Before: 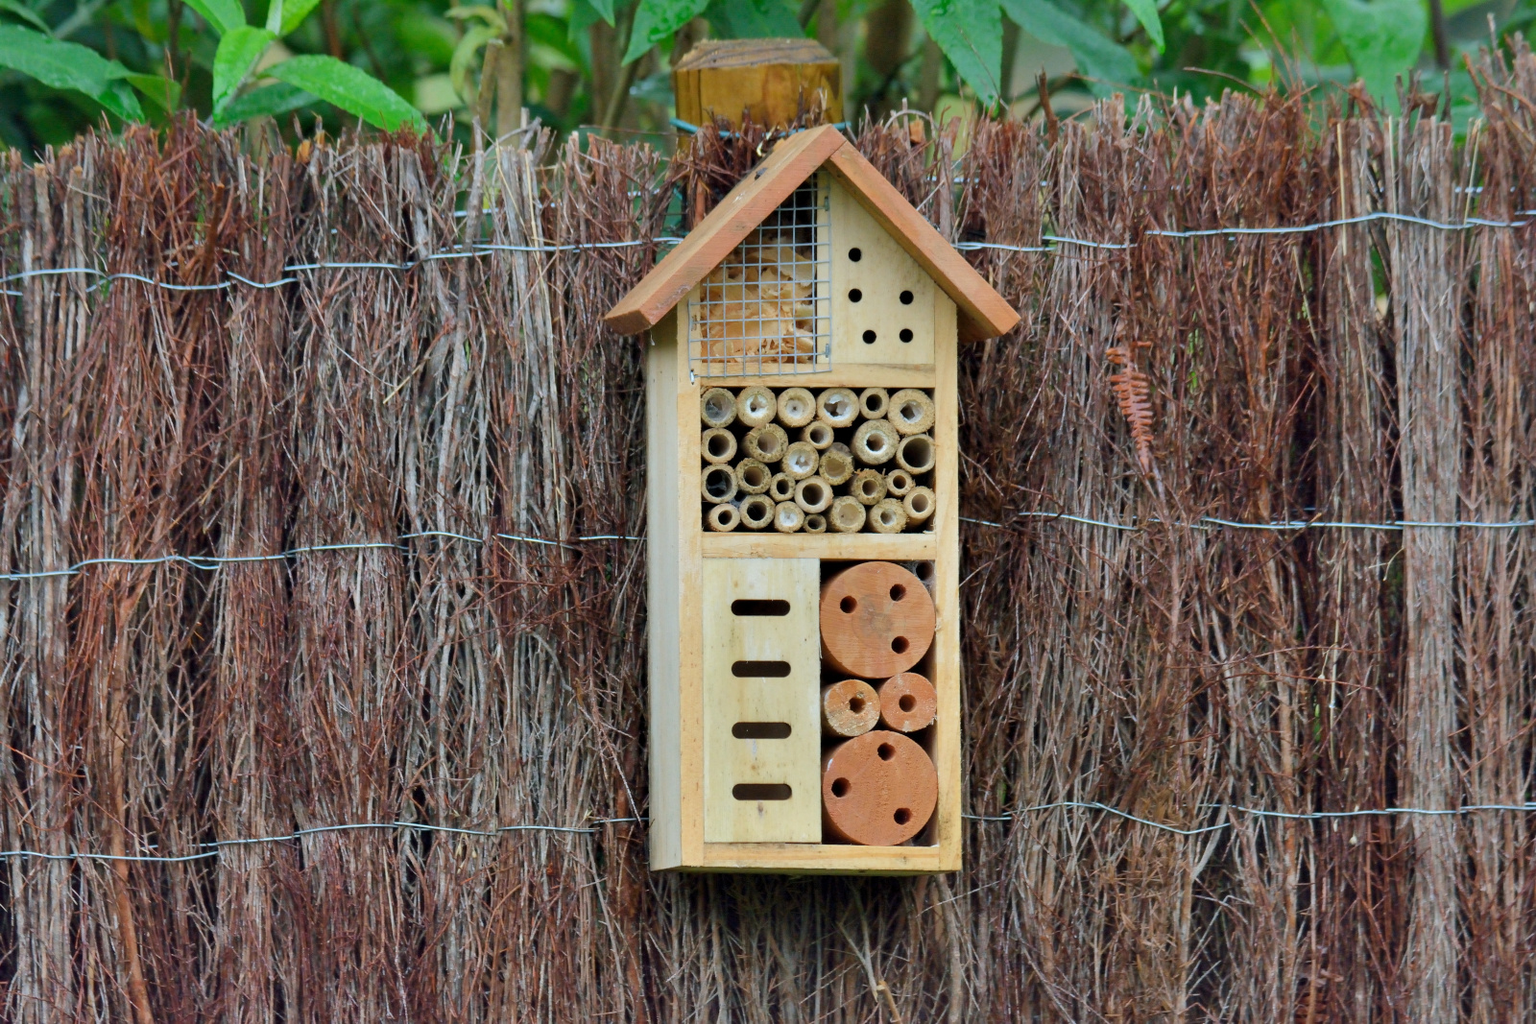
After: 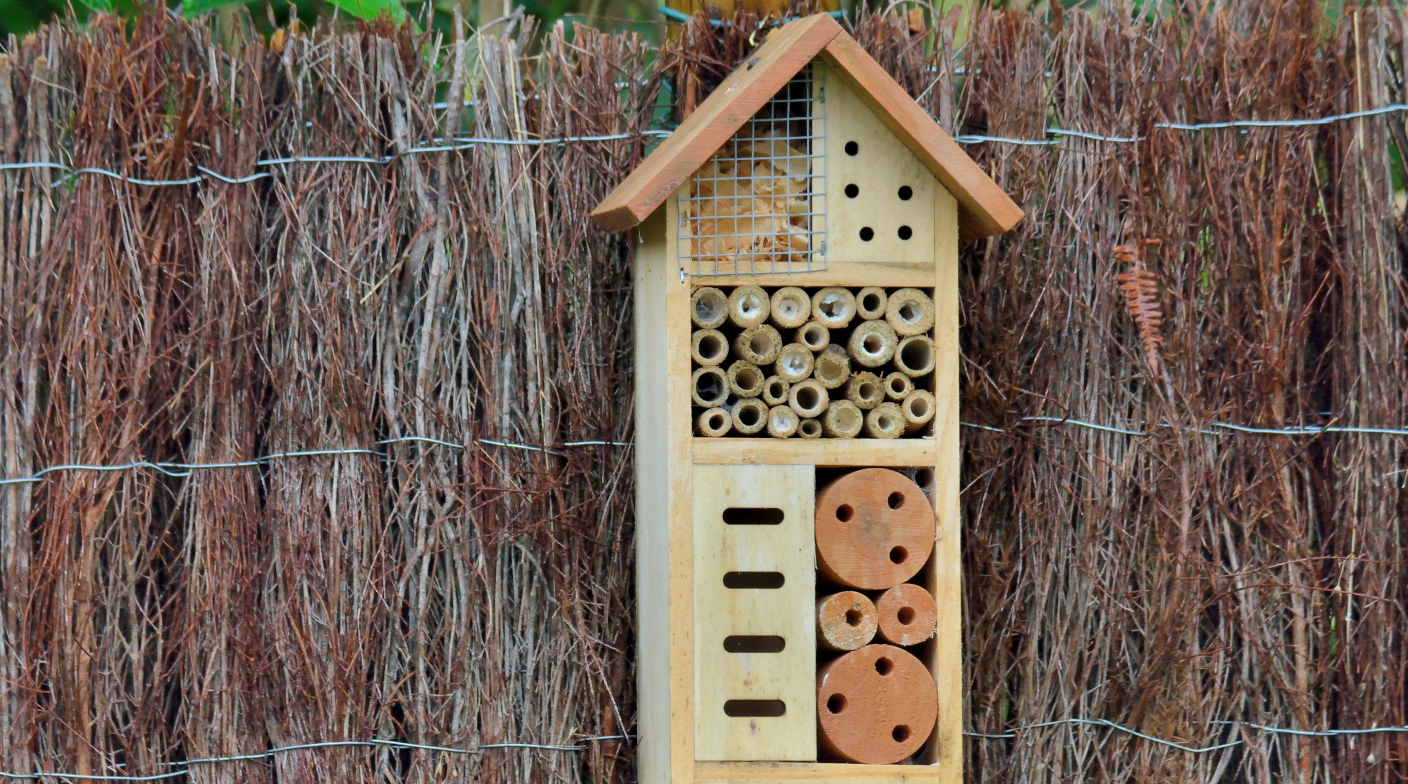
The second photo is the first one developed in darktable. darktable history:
crop and rotate: left 2.465%, top 11.04%, right 9.508%, bottom 15.446%
